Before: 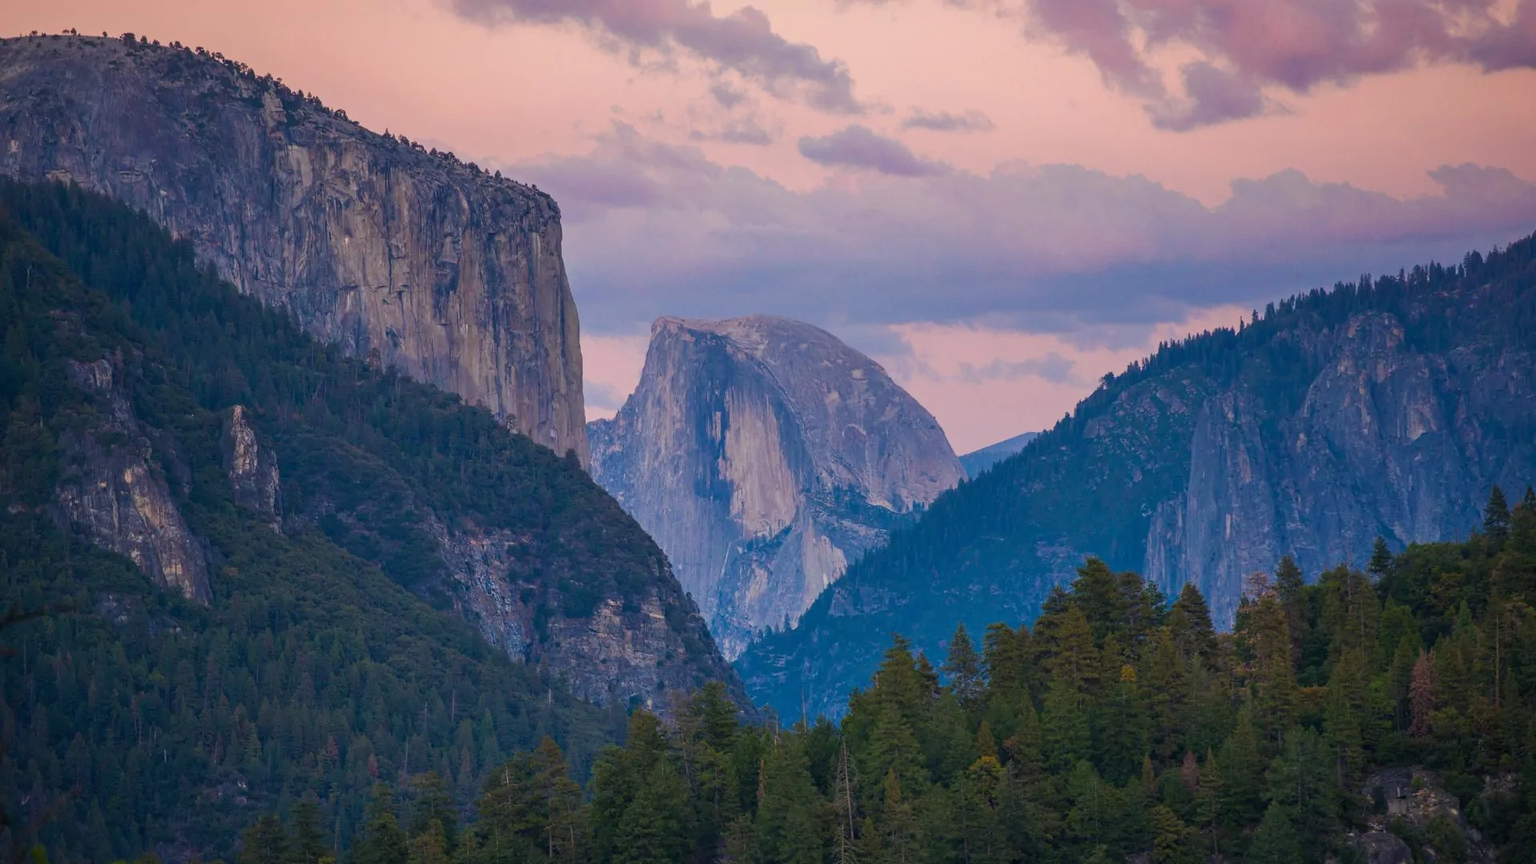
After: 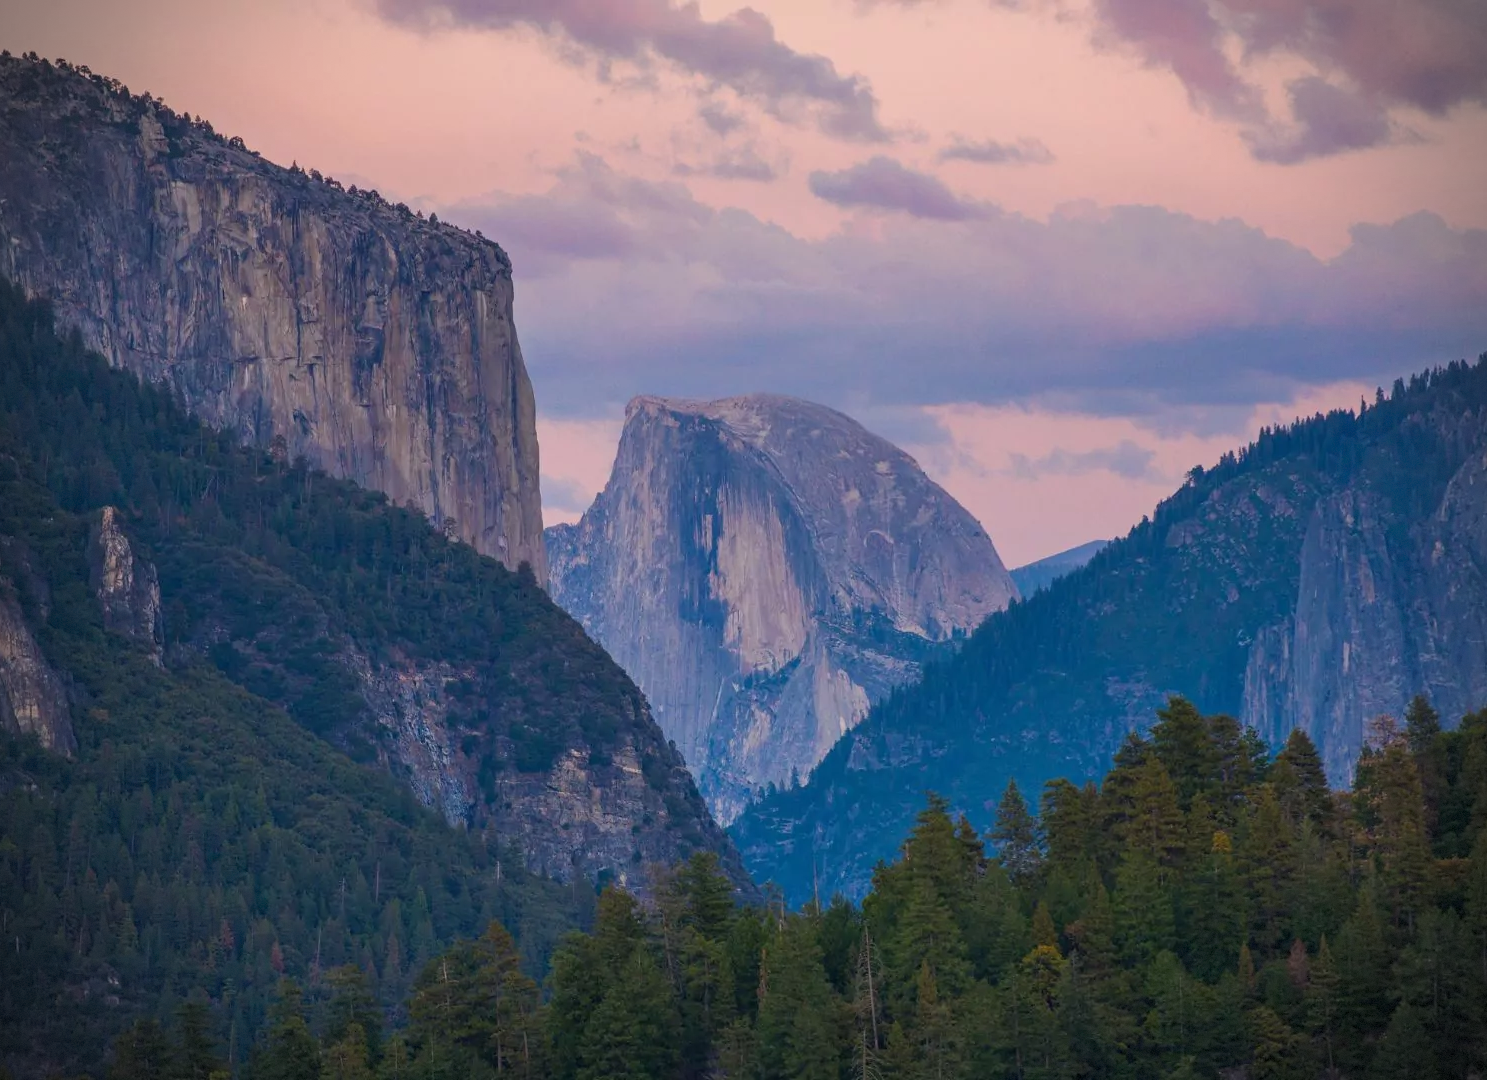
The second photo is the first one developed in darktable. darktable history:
vignetting: dithering 8-bit output, unbound false
crop: left 9.88%, right 12.664%
